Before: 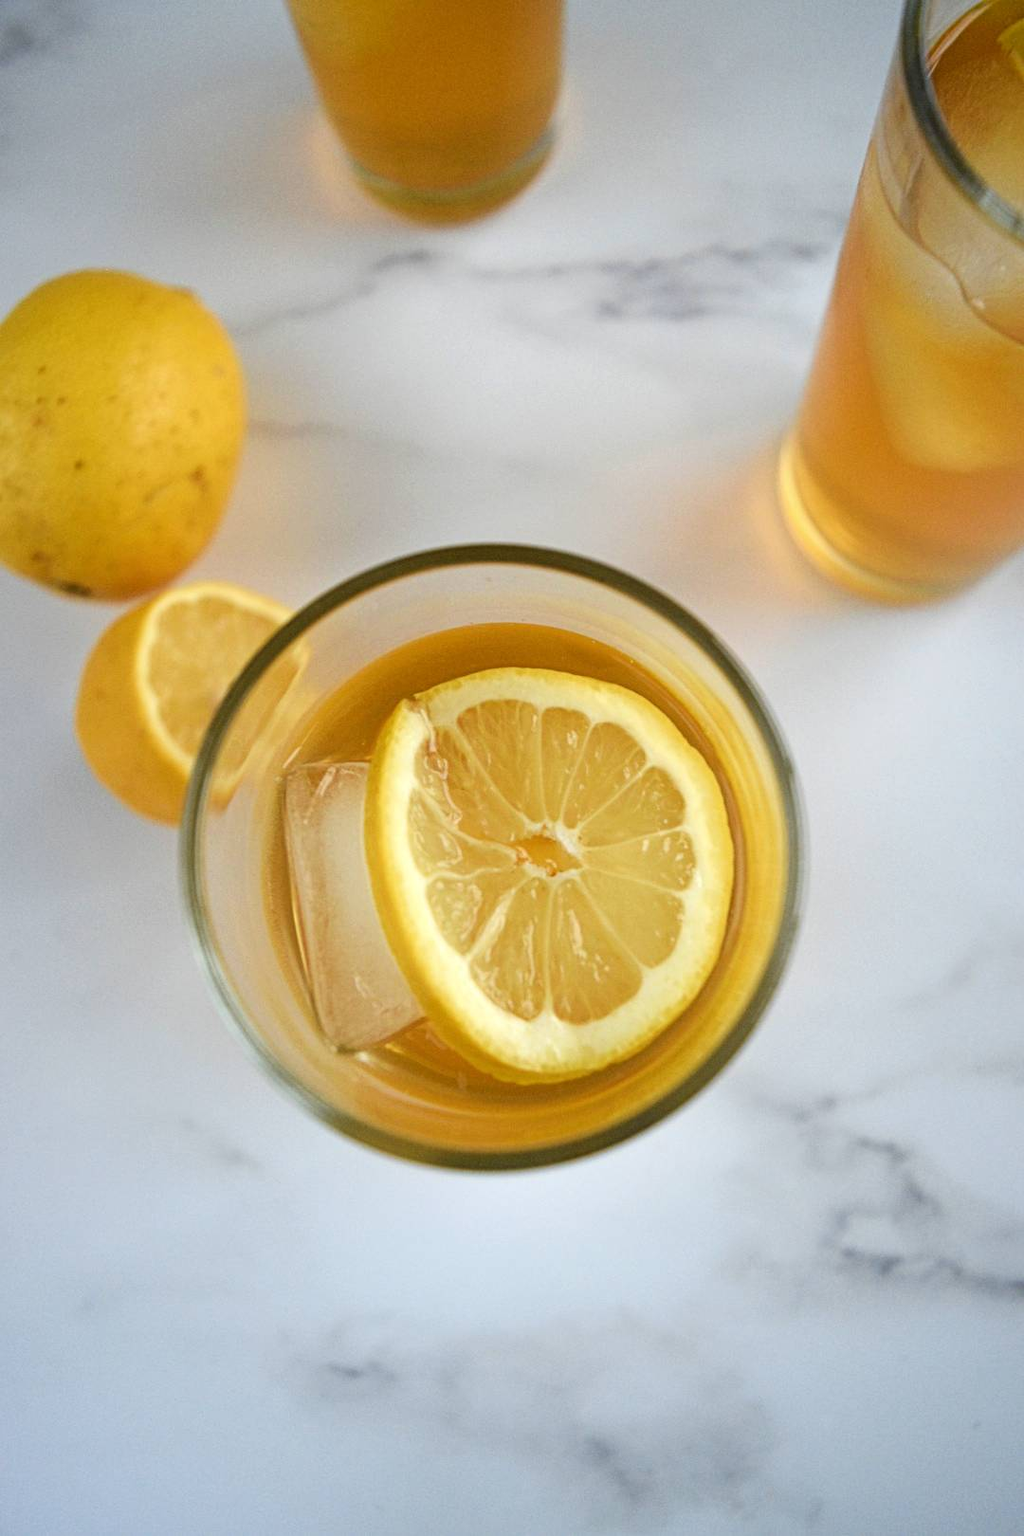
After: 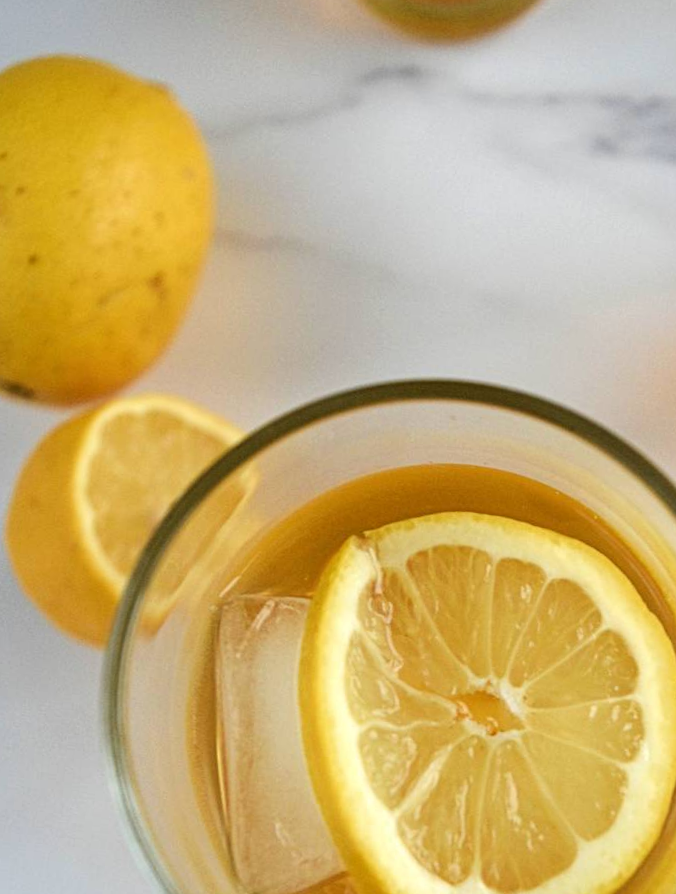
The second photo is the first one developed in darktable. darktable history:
crop and rotate: angle -5.03°, left 2.016%, top 7.041%, right 27.37%, bottom 30.695%
